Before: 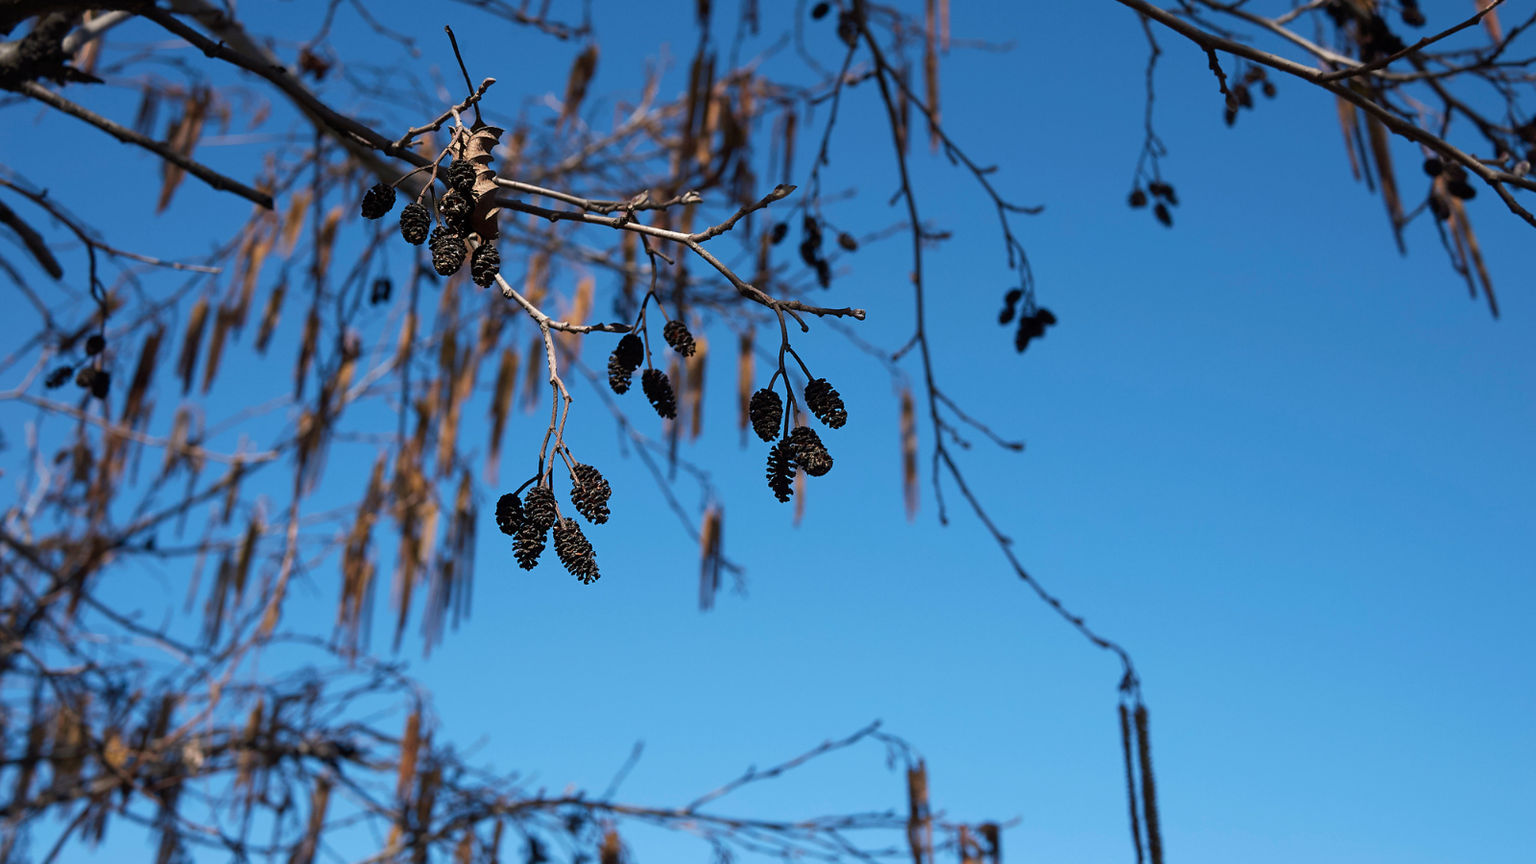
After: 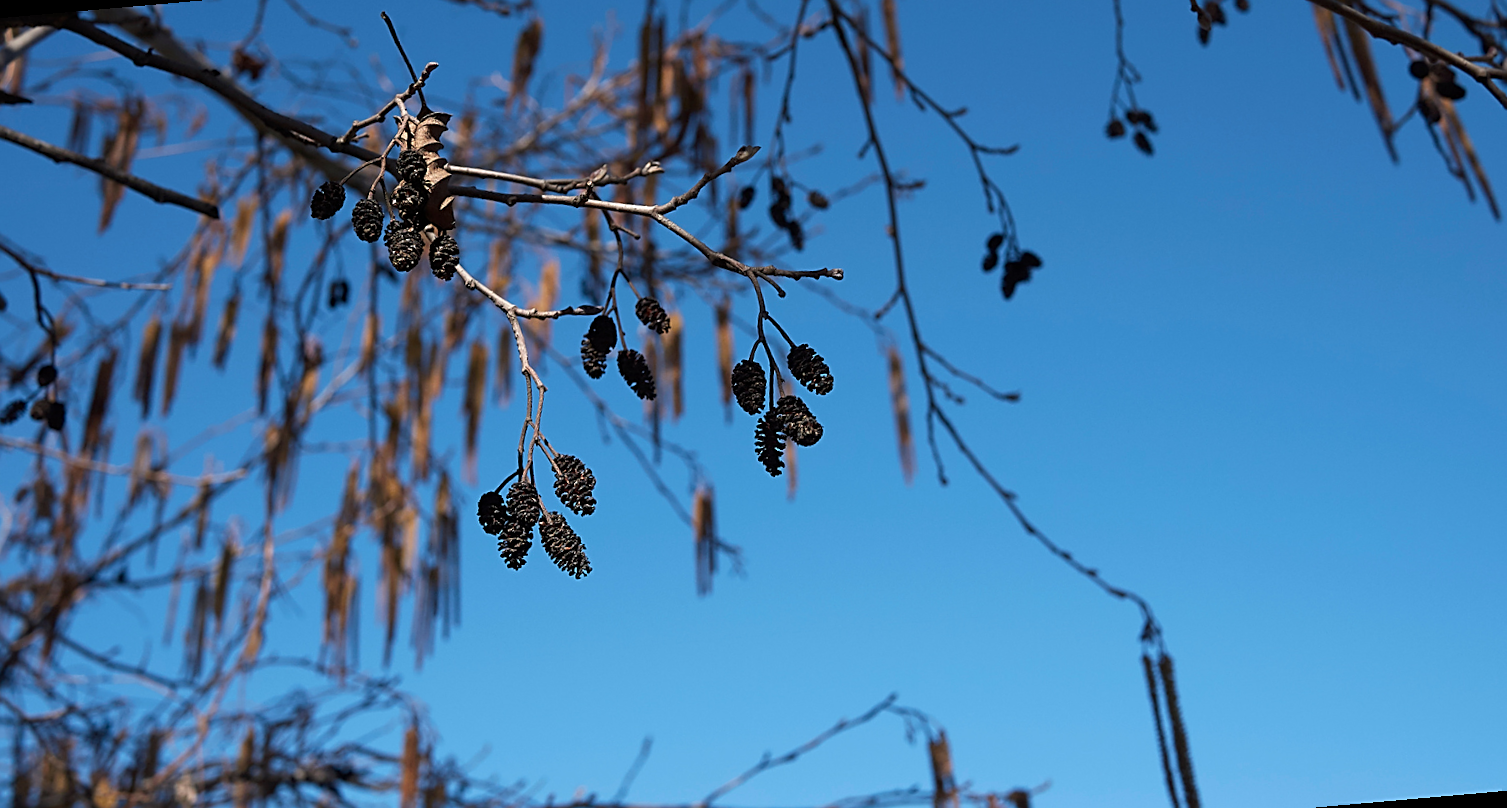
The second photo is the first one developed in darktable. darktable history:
sharpen: on, module defaults
rotate and perspective: rotation -5°, crop left 0.05, crop right 0.952, crop top 0.11, crop bottom 0.89
